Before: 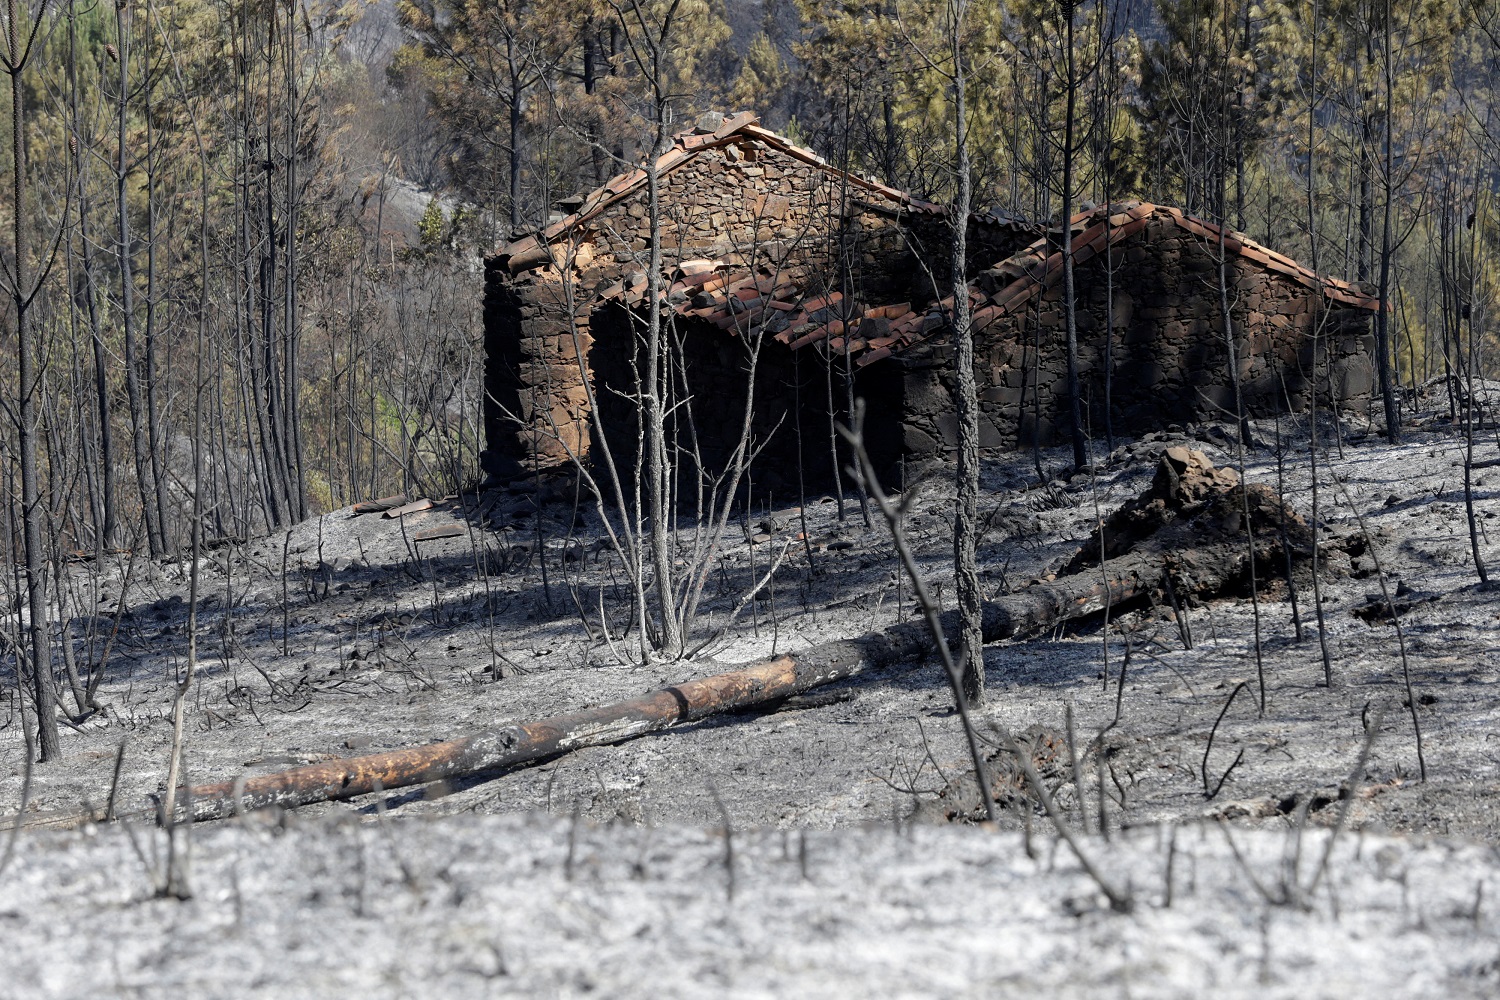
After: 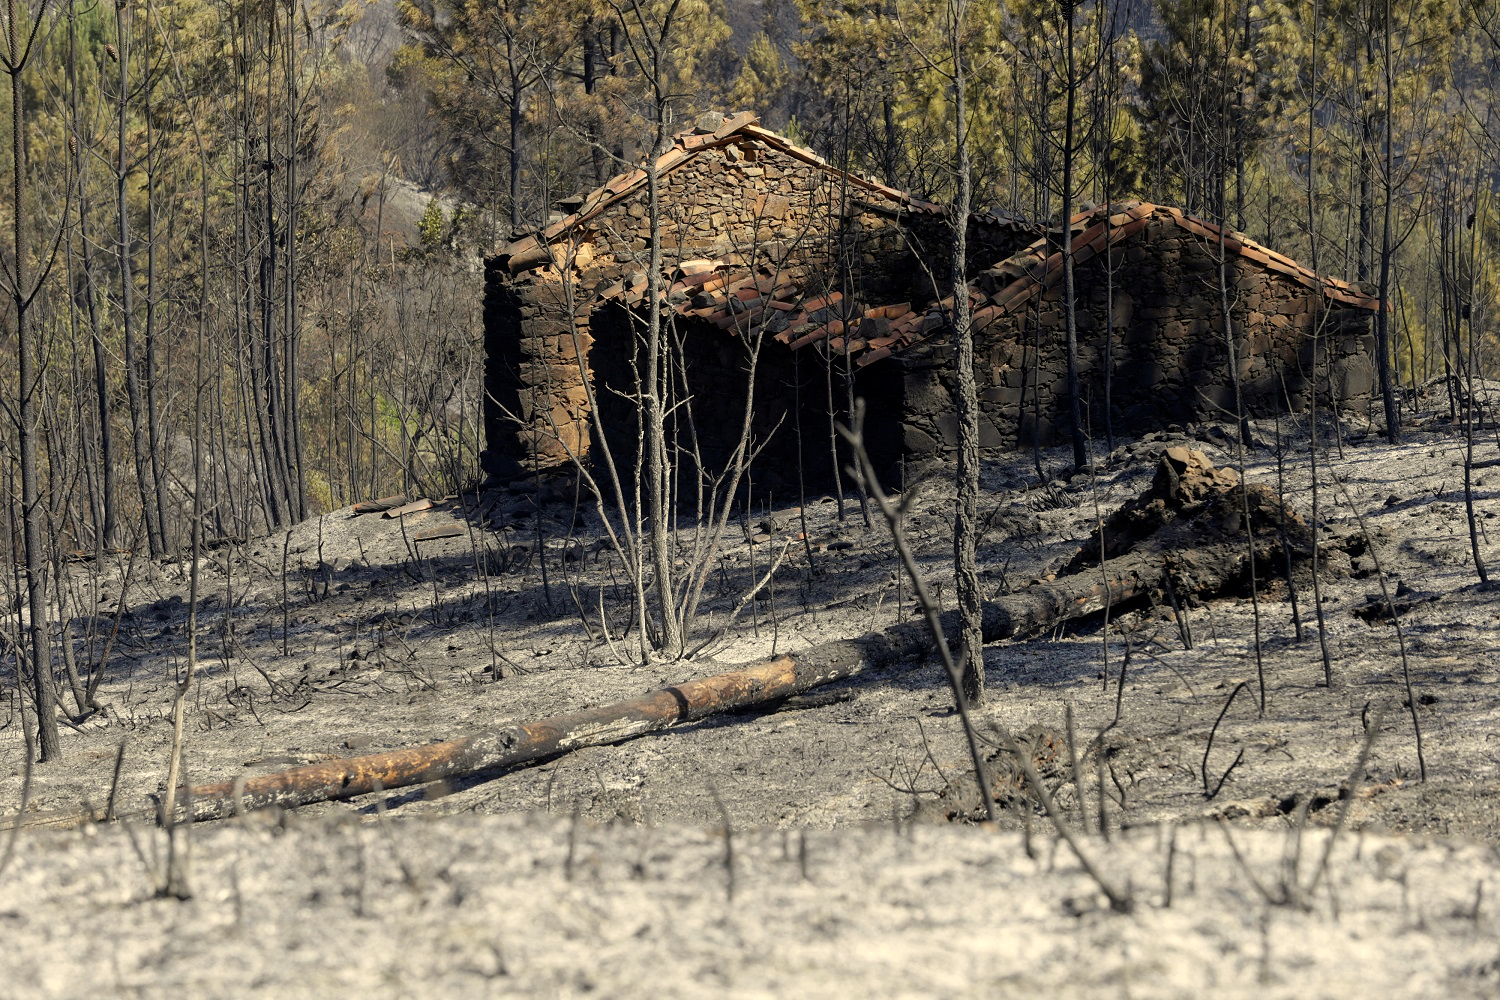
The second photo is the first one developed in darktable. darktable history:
color correction: highlights a* 1.39, highlights b* 17.83
tone equalizer: on, module defaults
